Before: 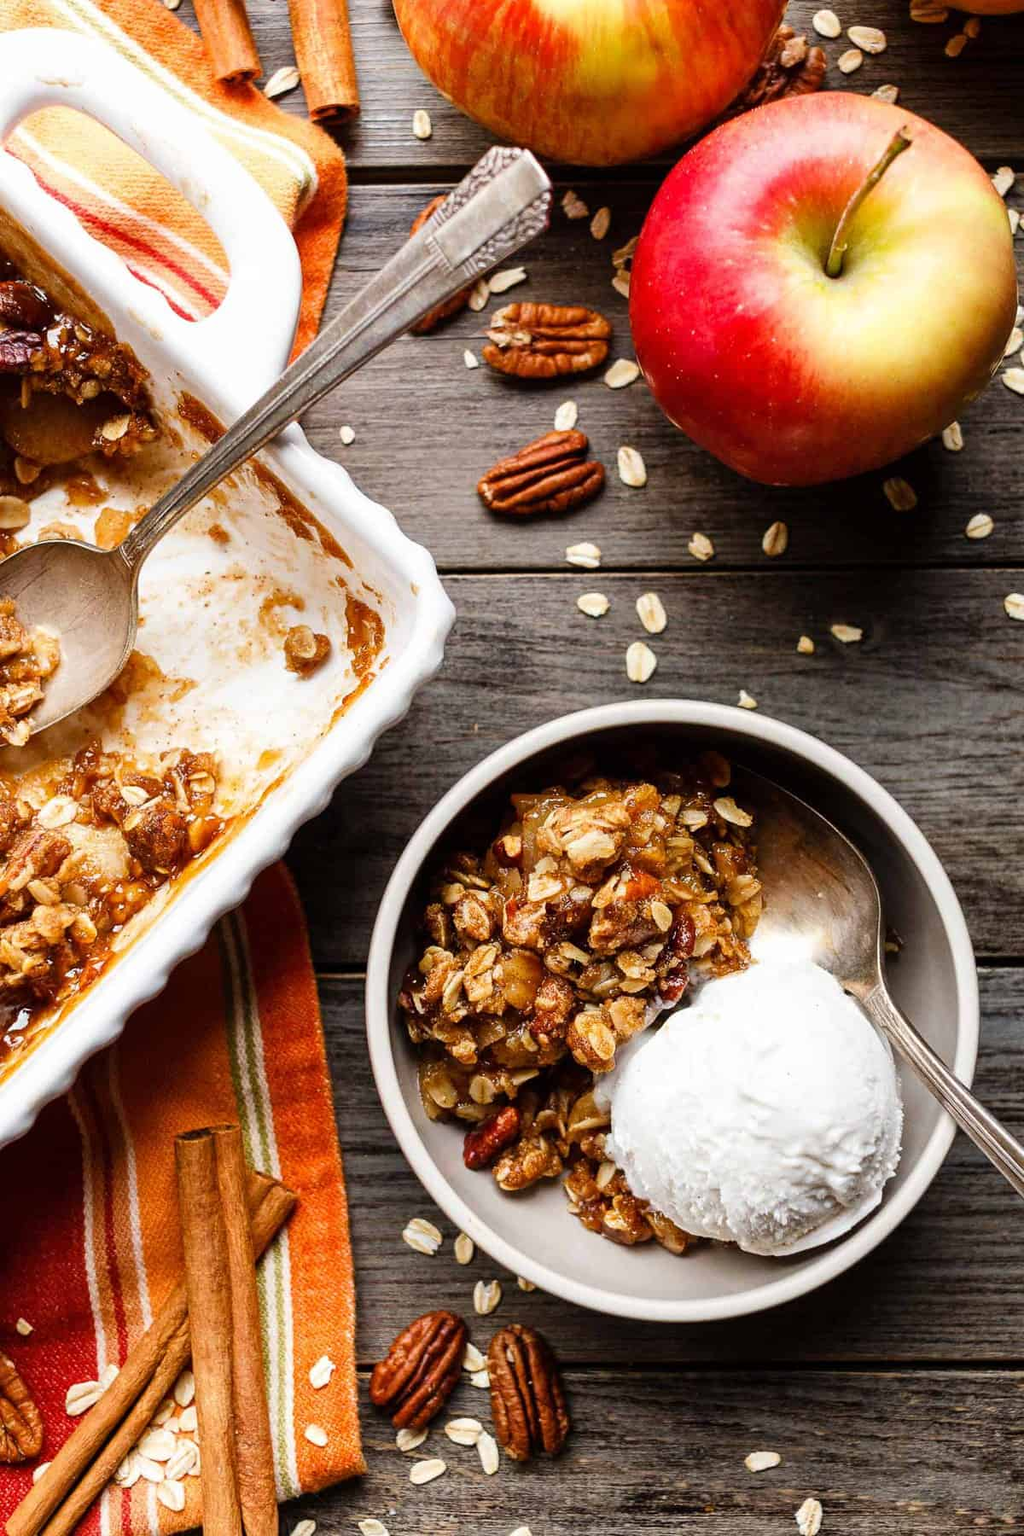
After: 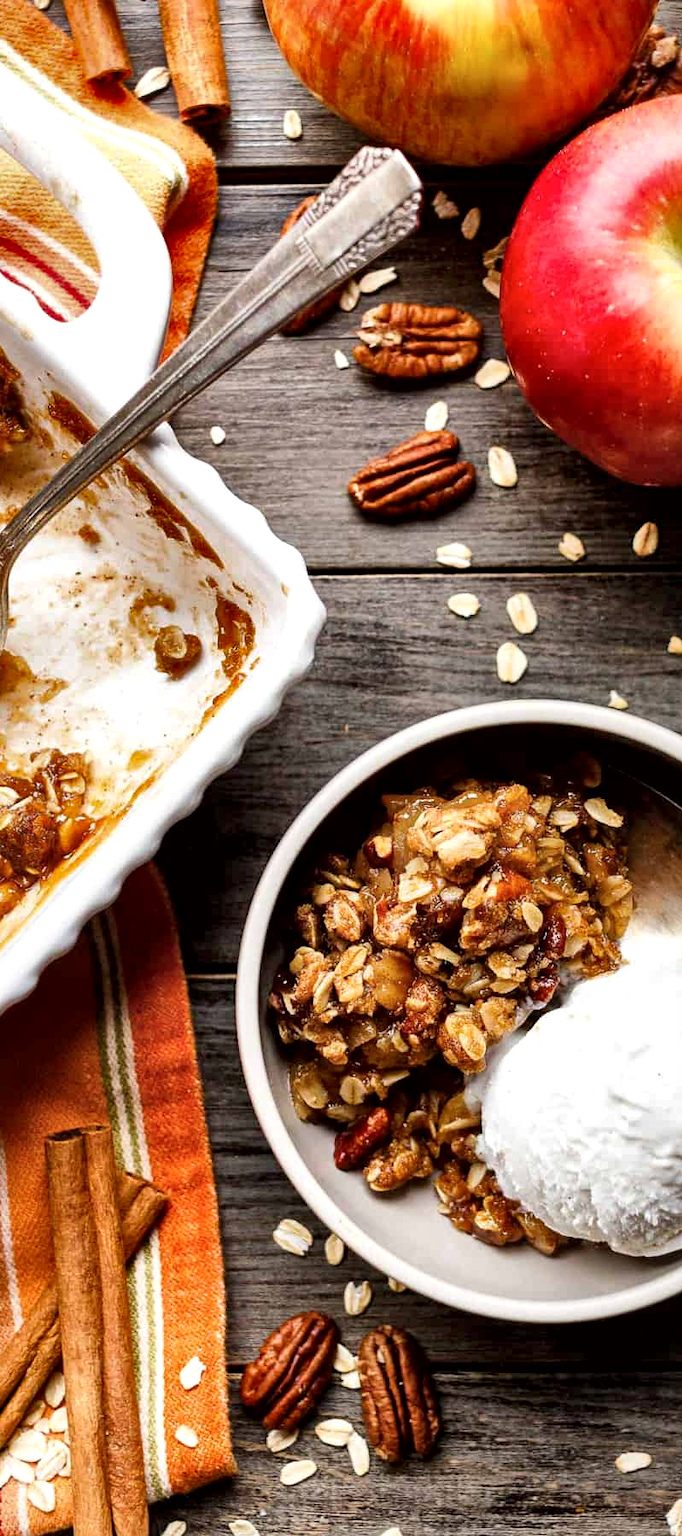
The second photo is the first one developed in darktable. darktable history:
local contrast: mode bilateral grid, contrast 100, coarseness 100, detail 165%, midtone range 0.2
shadows and highlights: shadows 60, soften with gaussian
crop and rotate: left 12.673%, right 20.66%
